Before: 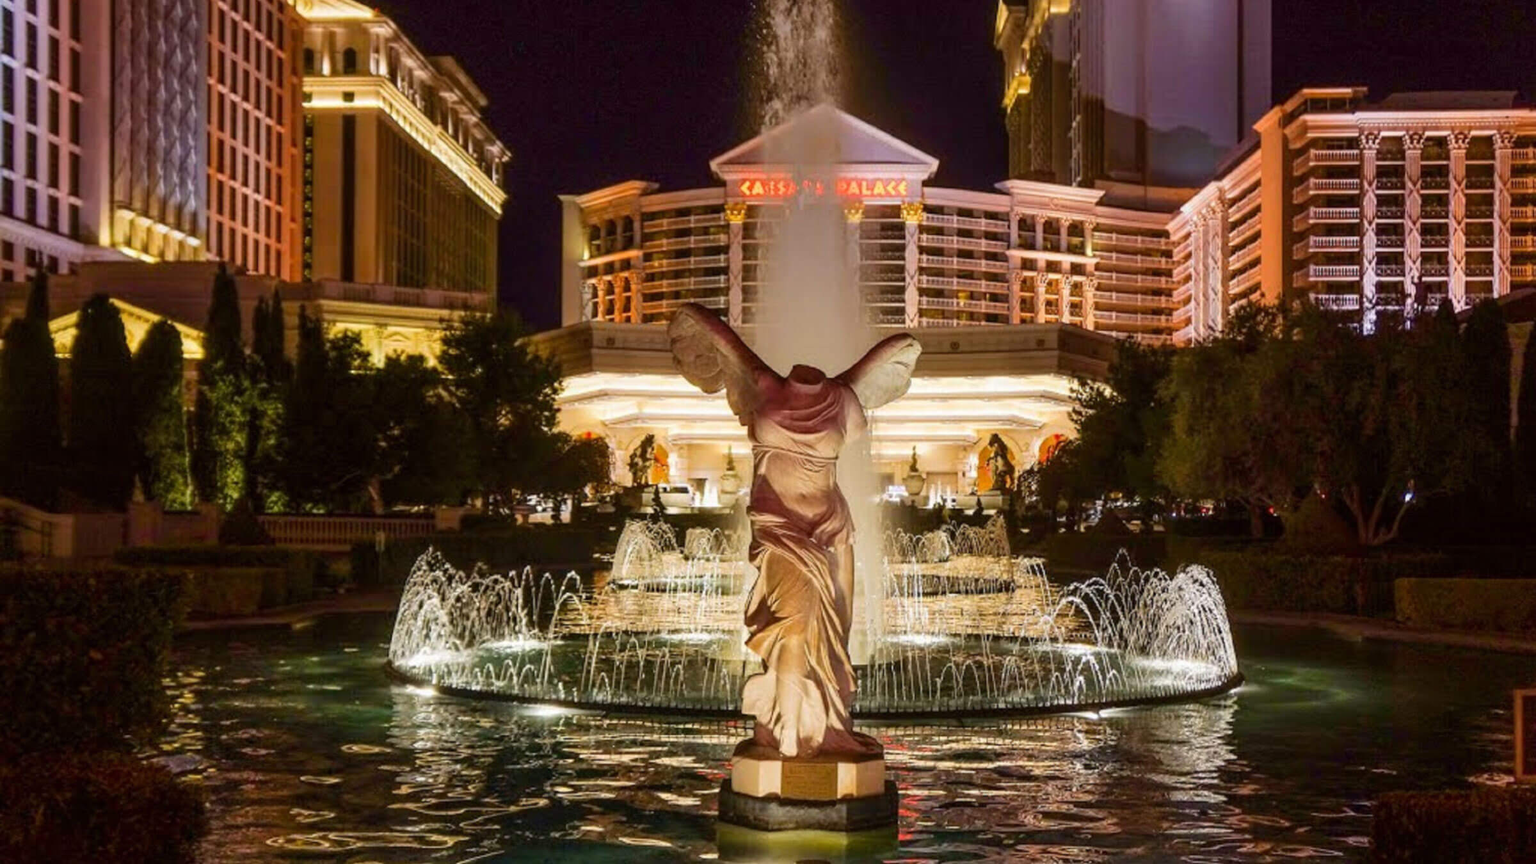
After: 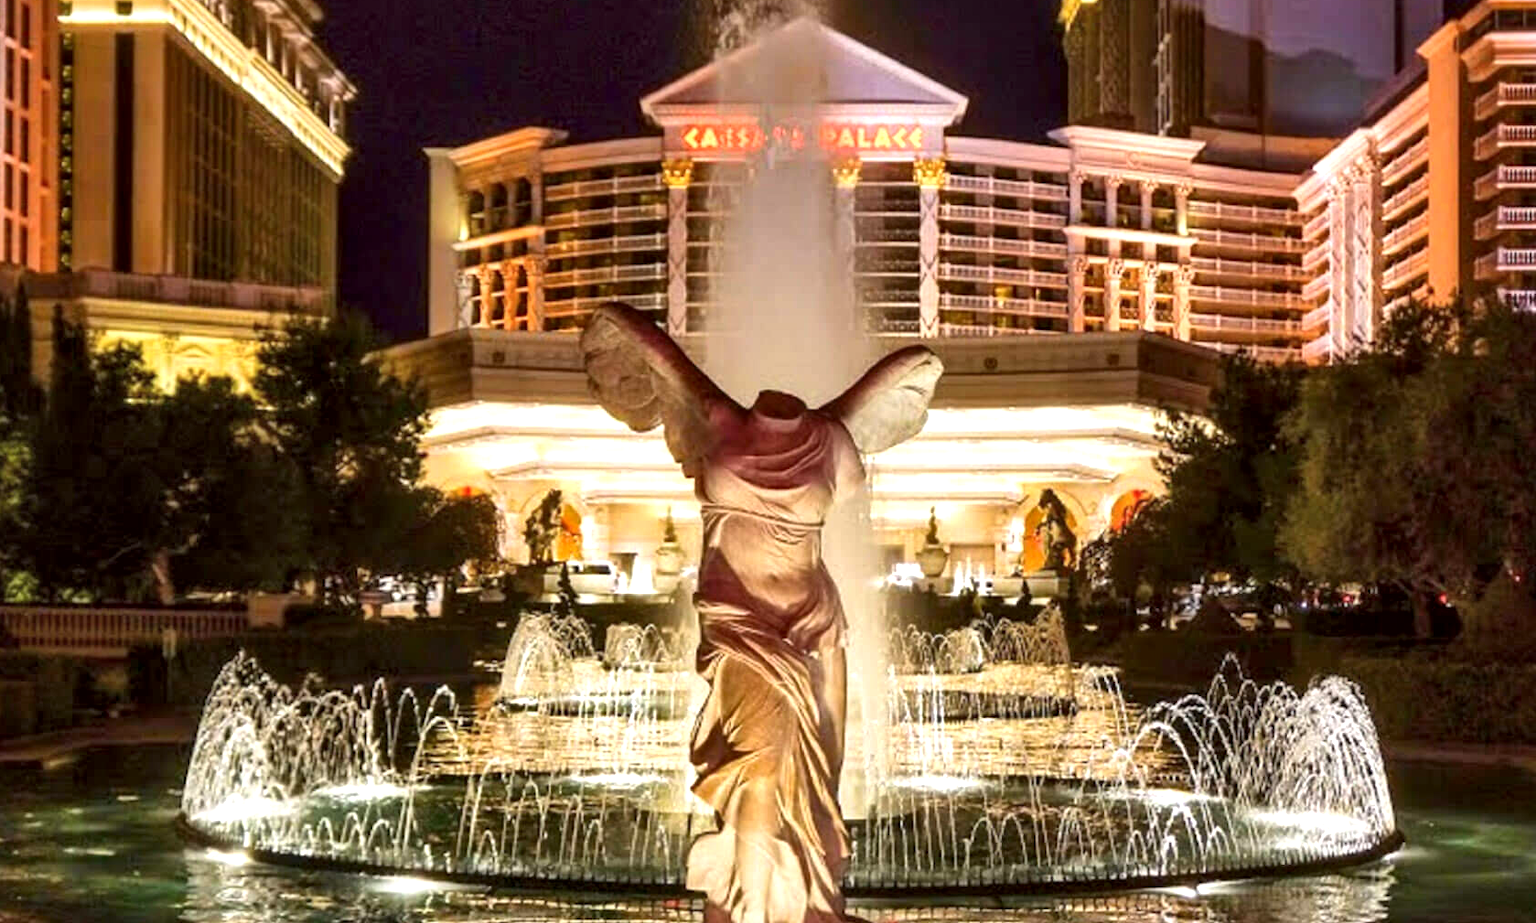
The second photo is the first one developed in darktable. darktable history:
local contrast: mode bilateral grid, contrast 25, coarseness 60, detail 151%, midtone range 0.2
exposure: black level correction 0, exposure 0.5 EV, compensate exposure bias true, compensate highlight preservation false
crop and rotate: left 17.046%, top 10.659%, right 12.989%, bottom 14.553%
